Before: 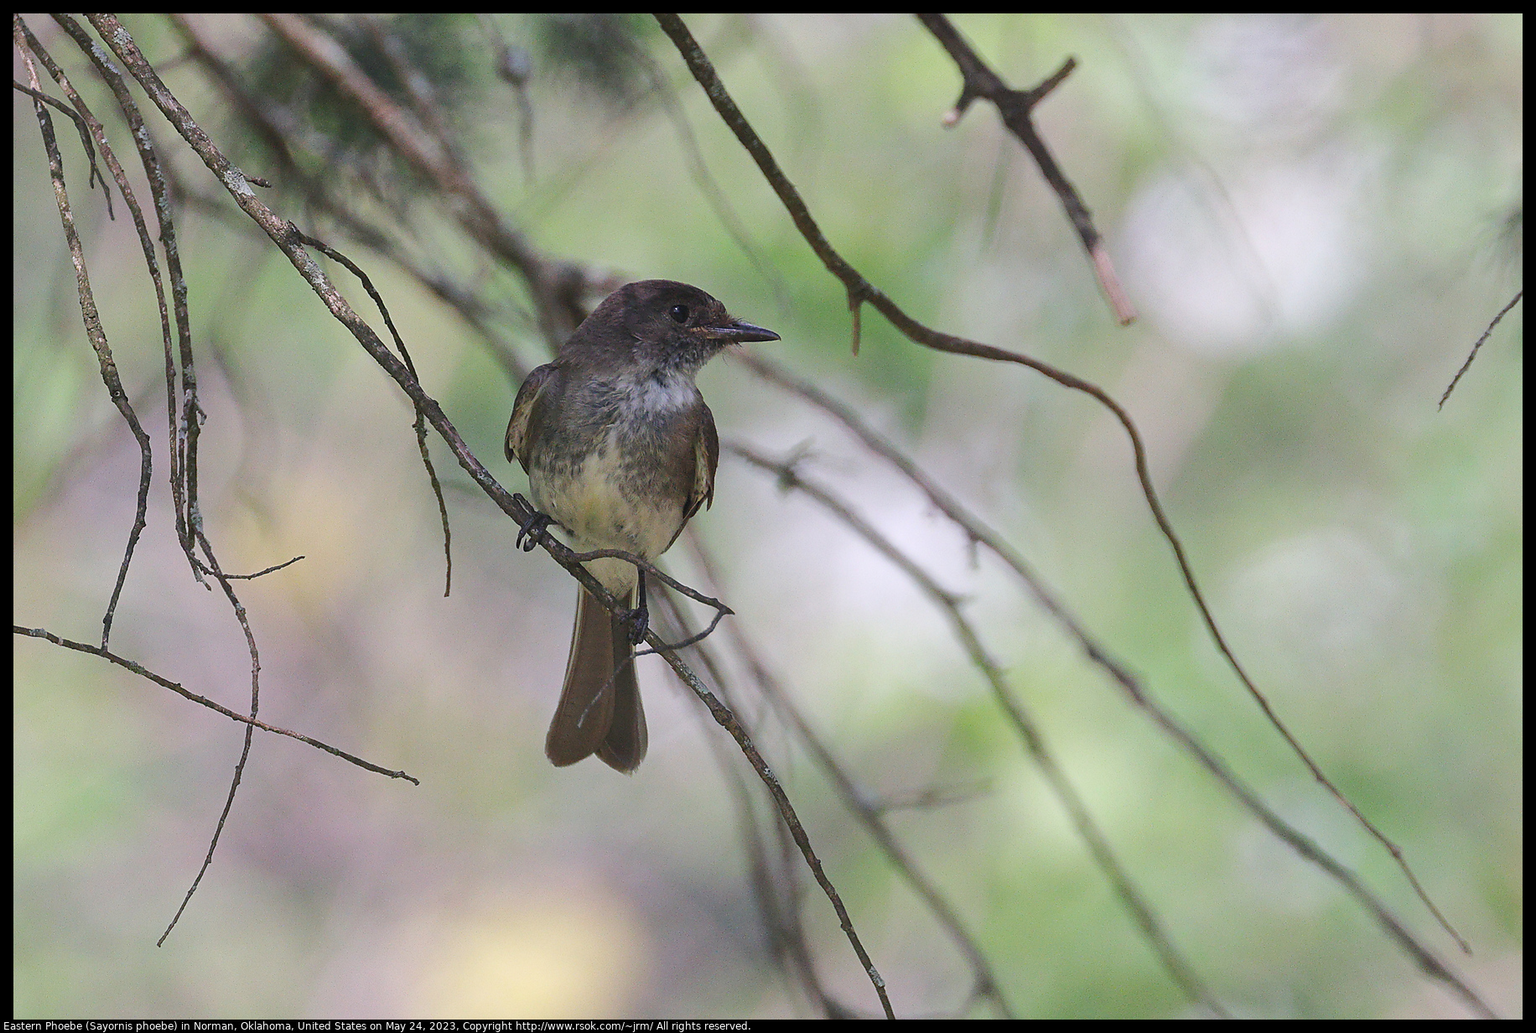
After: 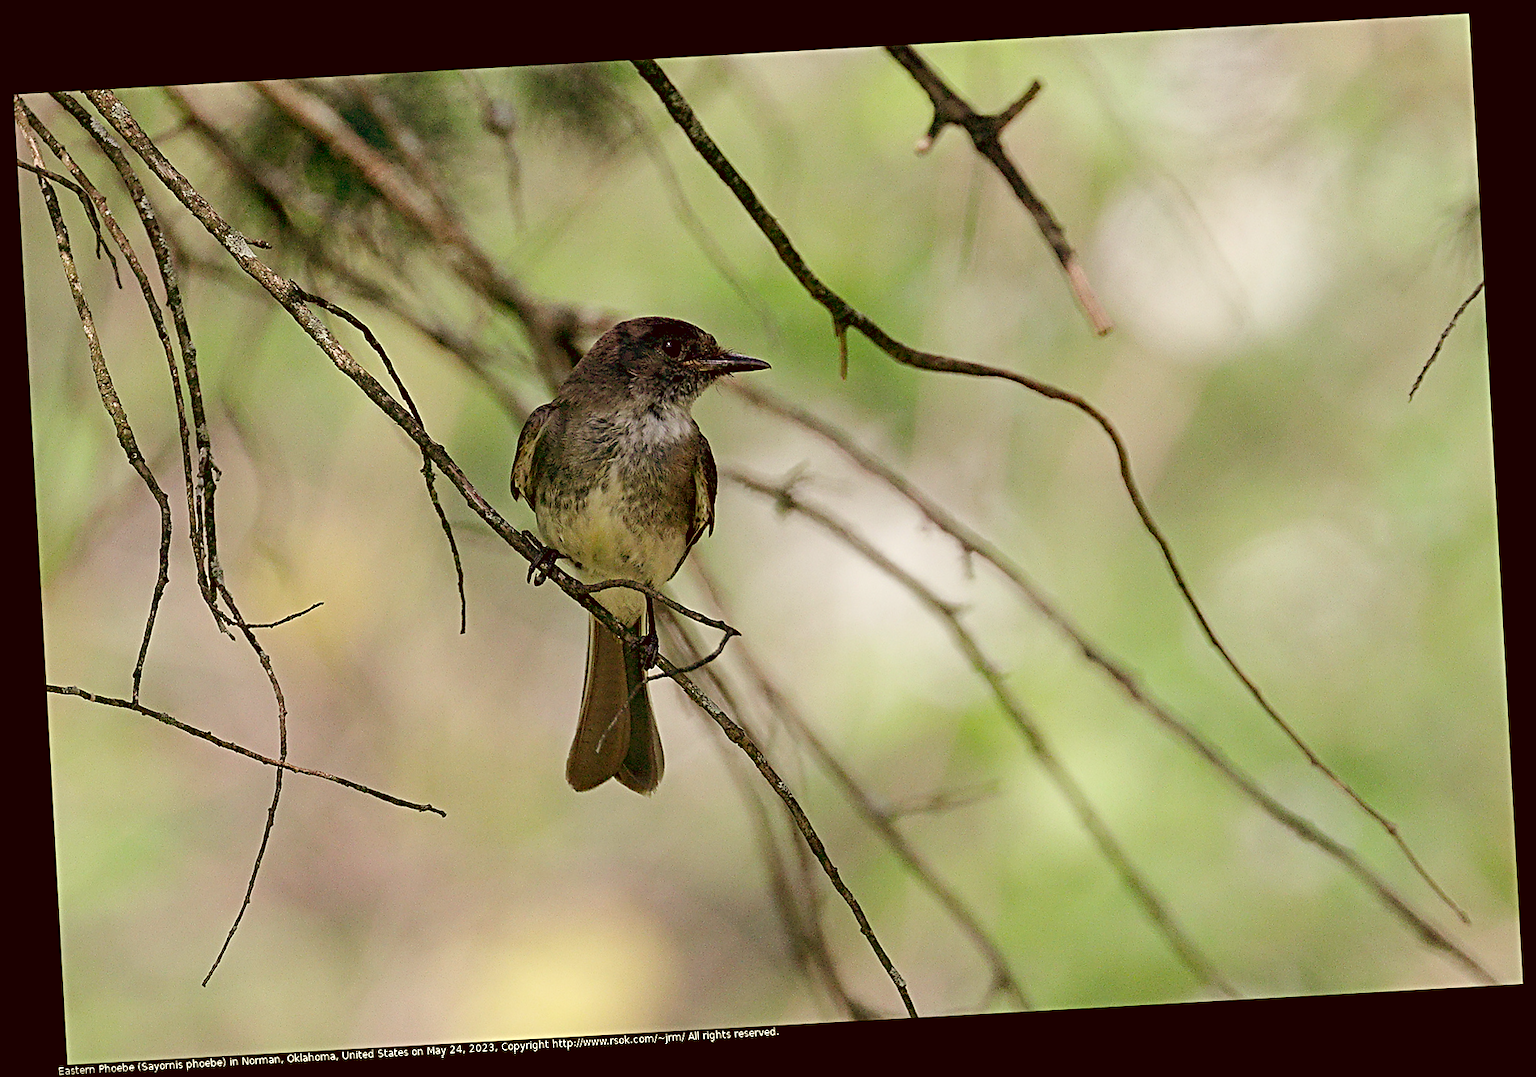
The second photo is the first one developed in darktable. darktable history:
rotate and perspective: rotation -3.18°, automatic cropping off
color correction: highlights a* -5.3, highlights b* 9.8, shadows a* 9.8, shadows b* 24.26
color balance: lift [0.975, 0.993, 1, 1.015], gamma [1.1, 1, 1, 0.945], gain [1, 1.04, 1, 0.95]
sharpen: radius 4
